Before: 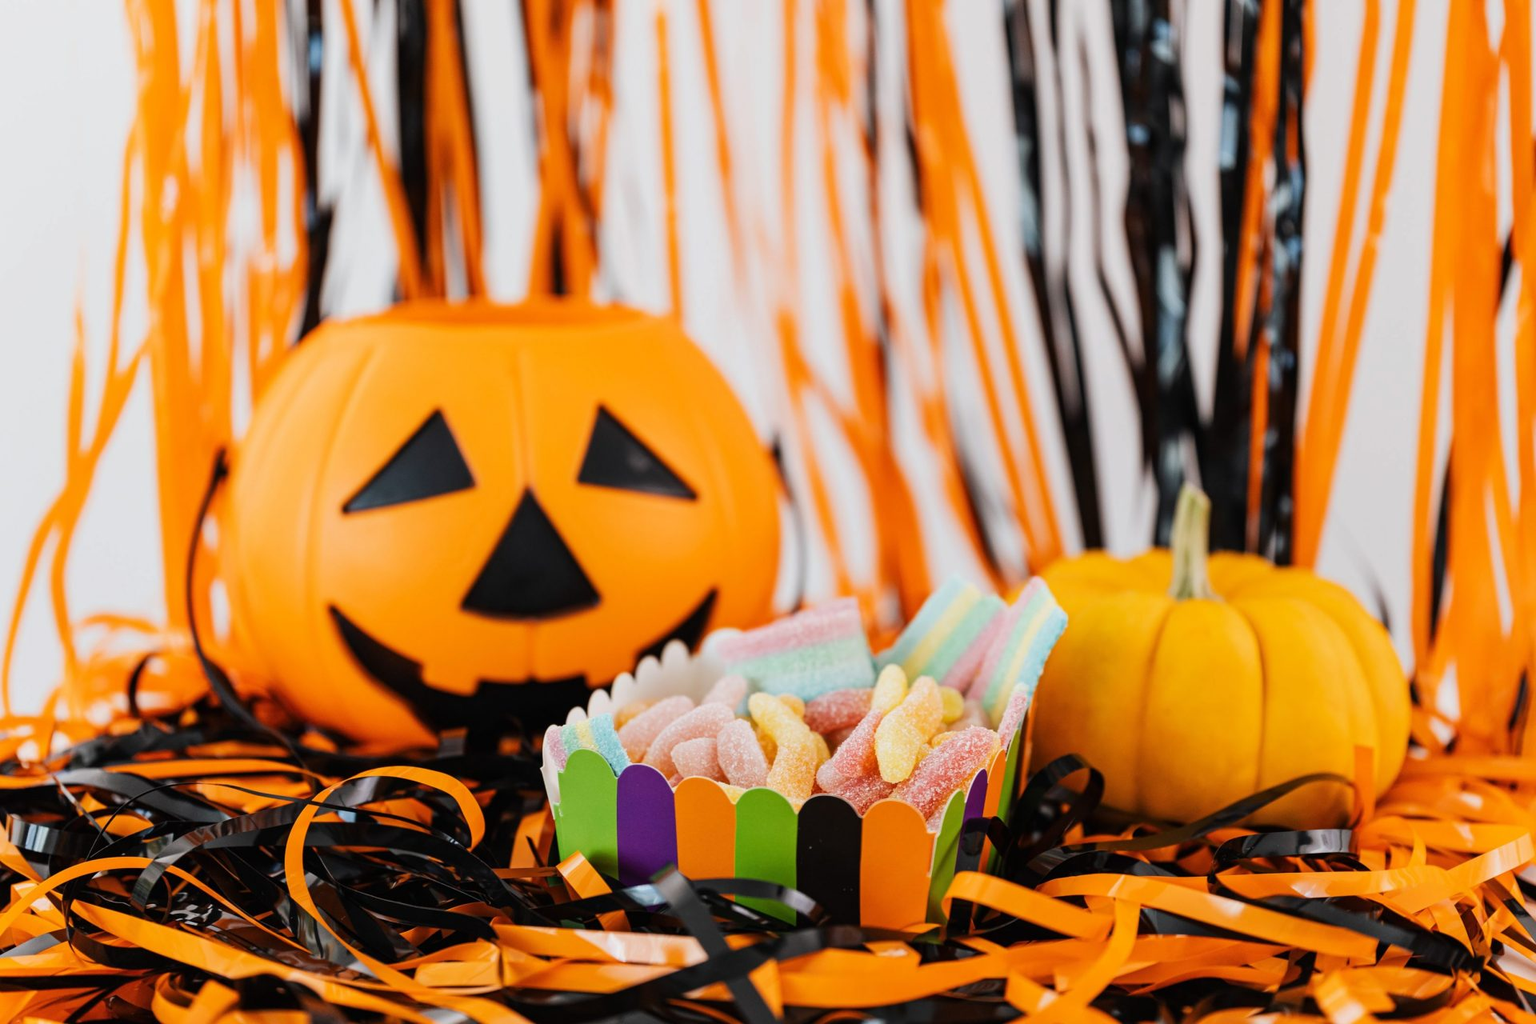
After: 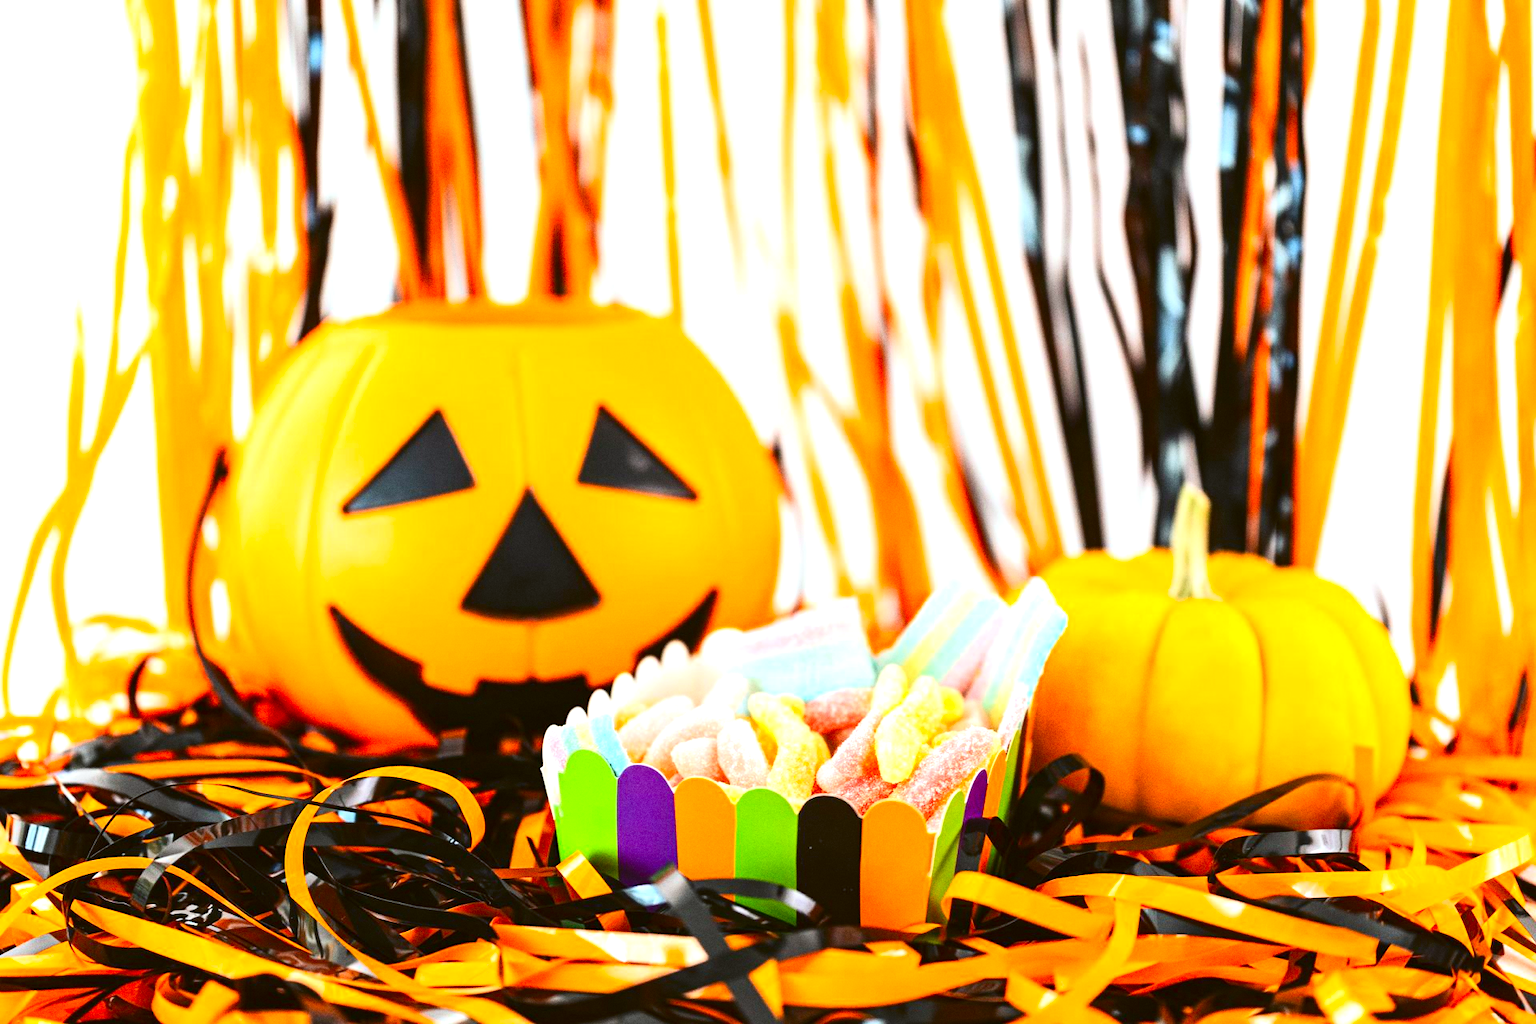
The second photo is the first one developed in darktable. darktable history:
exposure: exposure 1.137 EV, compensate highlight preservation false
contrast brightness saturation: contrast 0.18, saturation 0.3
grain: coarseness 0.09 ISO
color balance: lift [1.004, 1.002, 1.002, 0.998], gamma [1, 1.007, 1.002, 0.993], gain [1, 0.977, 1.013, 1.023], contrast -3.64%
